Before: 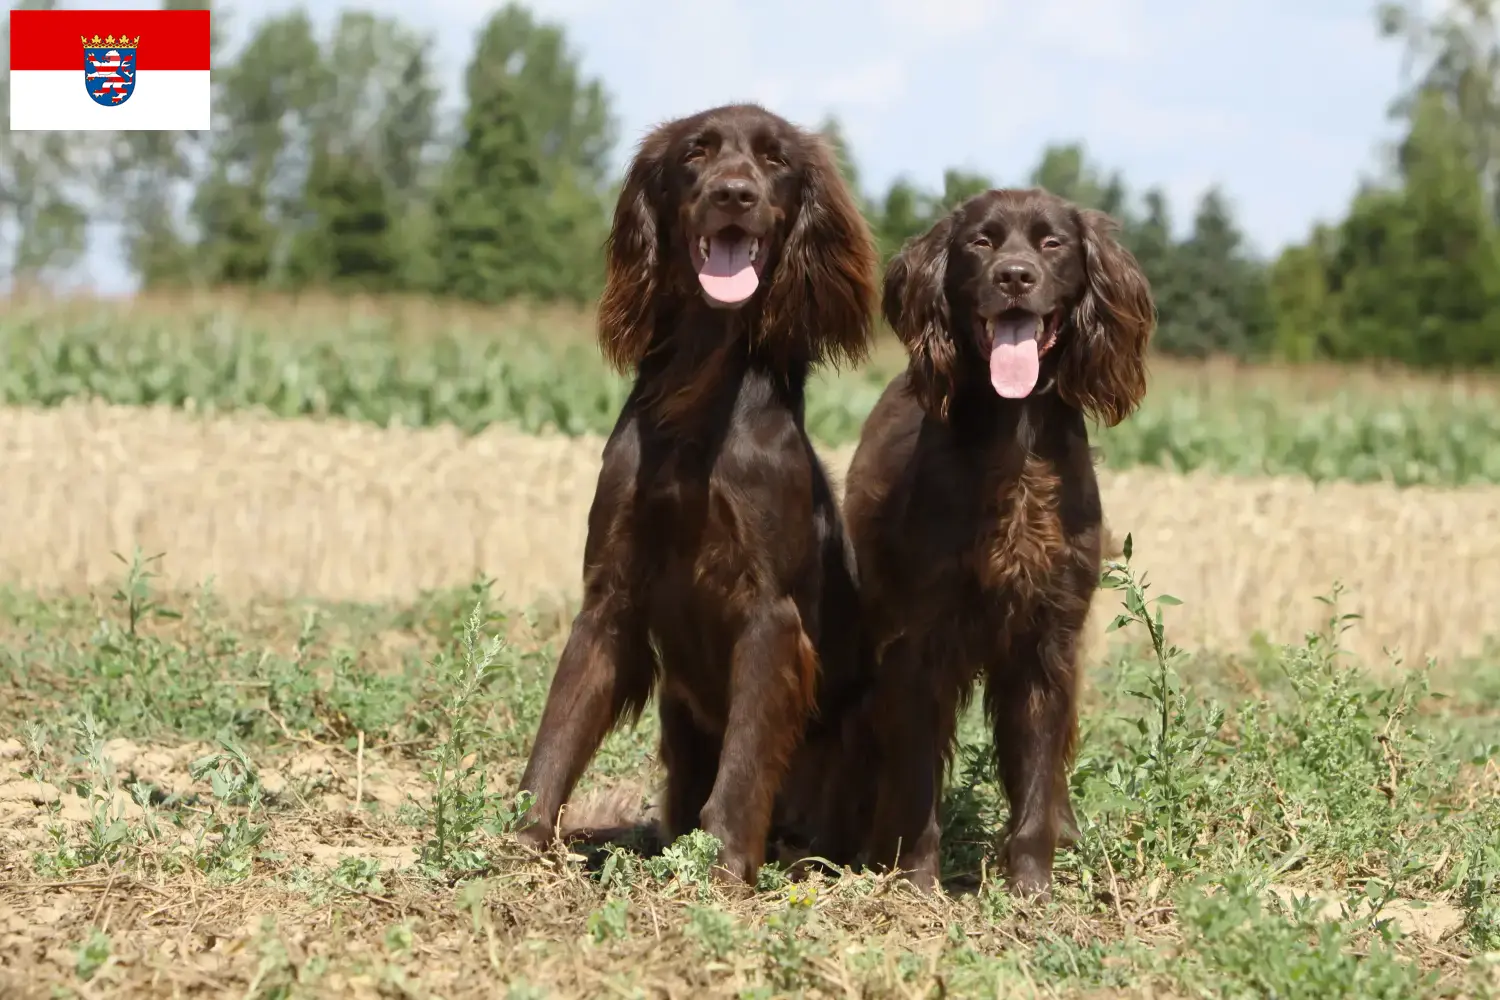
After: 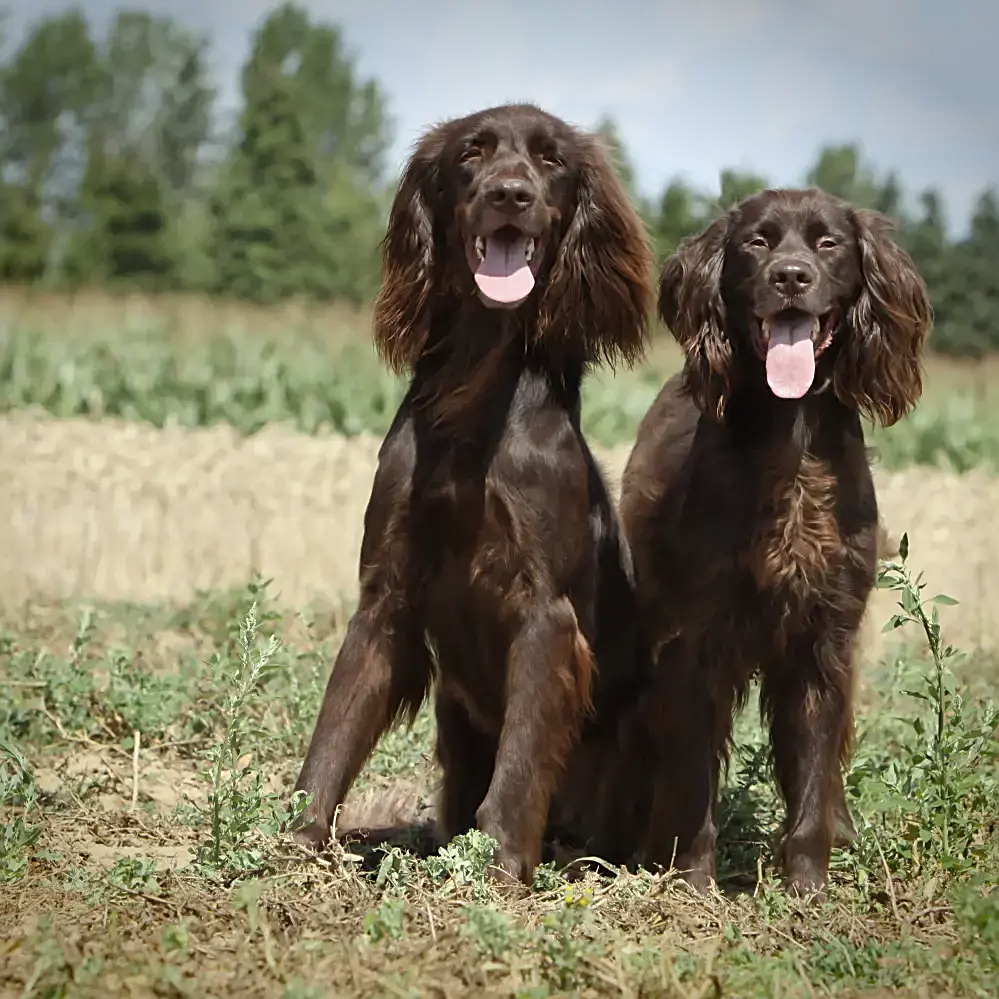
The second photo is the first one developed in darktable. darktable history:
color correction: saturation 0.85
vignetting: fall-off start 88.53%, fall-off radius 44.2%, saturation 0.376, width/height ratio 1.161
white balance: red 0.978, blue 0.999
crop and rotate: left 15.055%, right 18.278%
shadows and highlights: shadows 37.27, highlights -28.18, soften with gaussian
sharpen: amount 0.575
